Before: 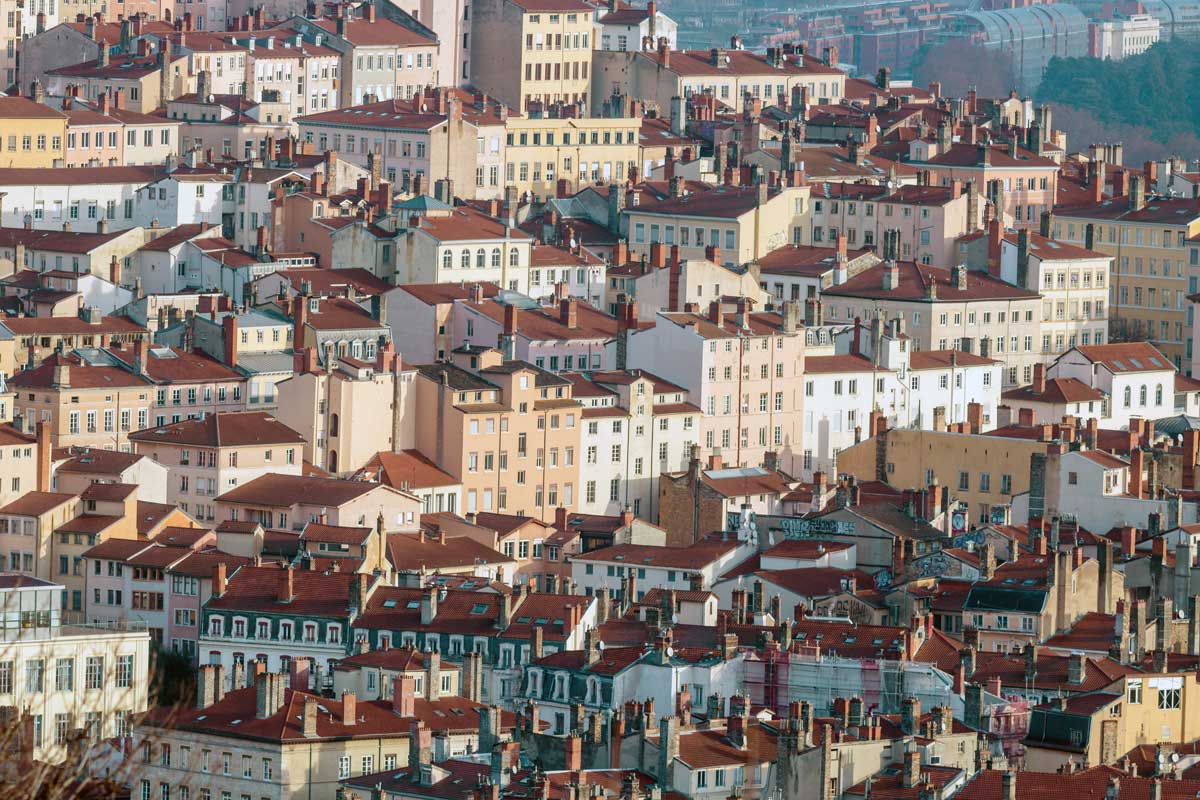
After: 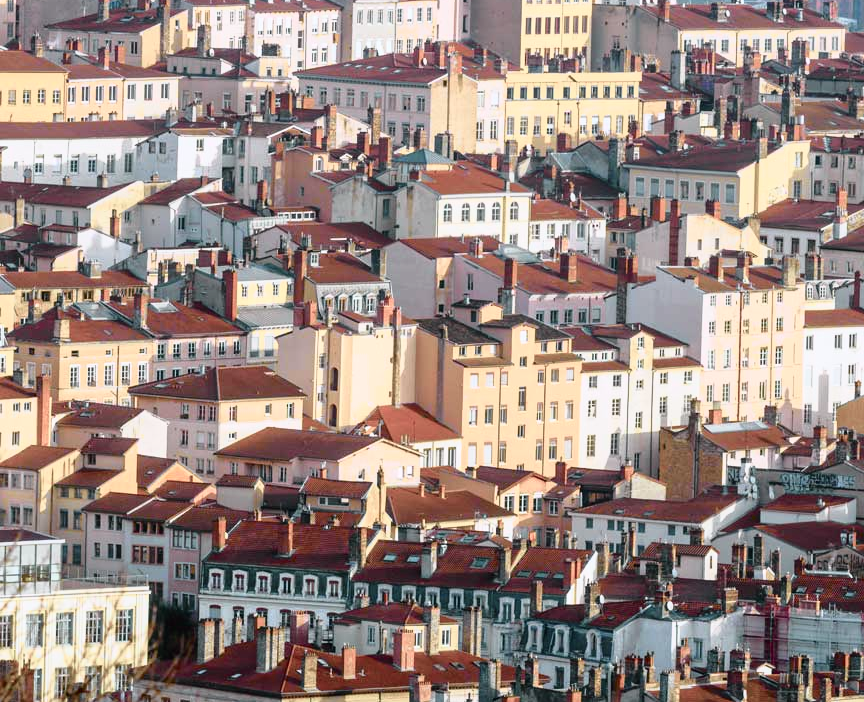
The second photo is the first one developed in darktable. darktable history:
levels: mode automatic
tone curve: curves: ch0 [(0, 0) (0.105, 0.08) (0.195, 0.18) (0.283, 0.288) (0.384, 0.419) (0.485, 0.531) (0.638, 0.69) (0.795, 0.879) (1, 0.977)]; ch1 [(0, 0) (0.161, 0.092) (0.35, 0.33) (0.379, 0.401) (0.456, 0.469) (0.498, 0.503) (0.531, 0.537) (0.596, 0.621) (0.635, 0.655) (1, 1)]; ch2 [(0, 0) (0.371, 0.362) (0.437, 0.437) (0.483, 0.484) (0.53, 0.515) (0.56, 0.58) (0.622, 0.606) (1, 1)], color space Lab, independent channels, preserve colors none
crop: top 5.803%, right 27.864%, bottom 5.804%
